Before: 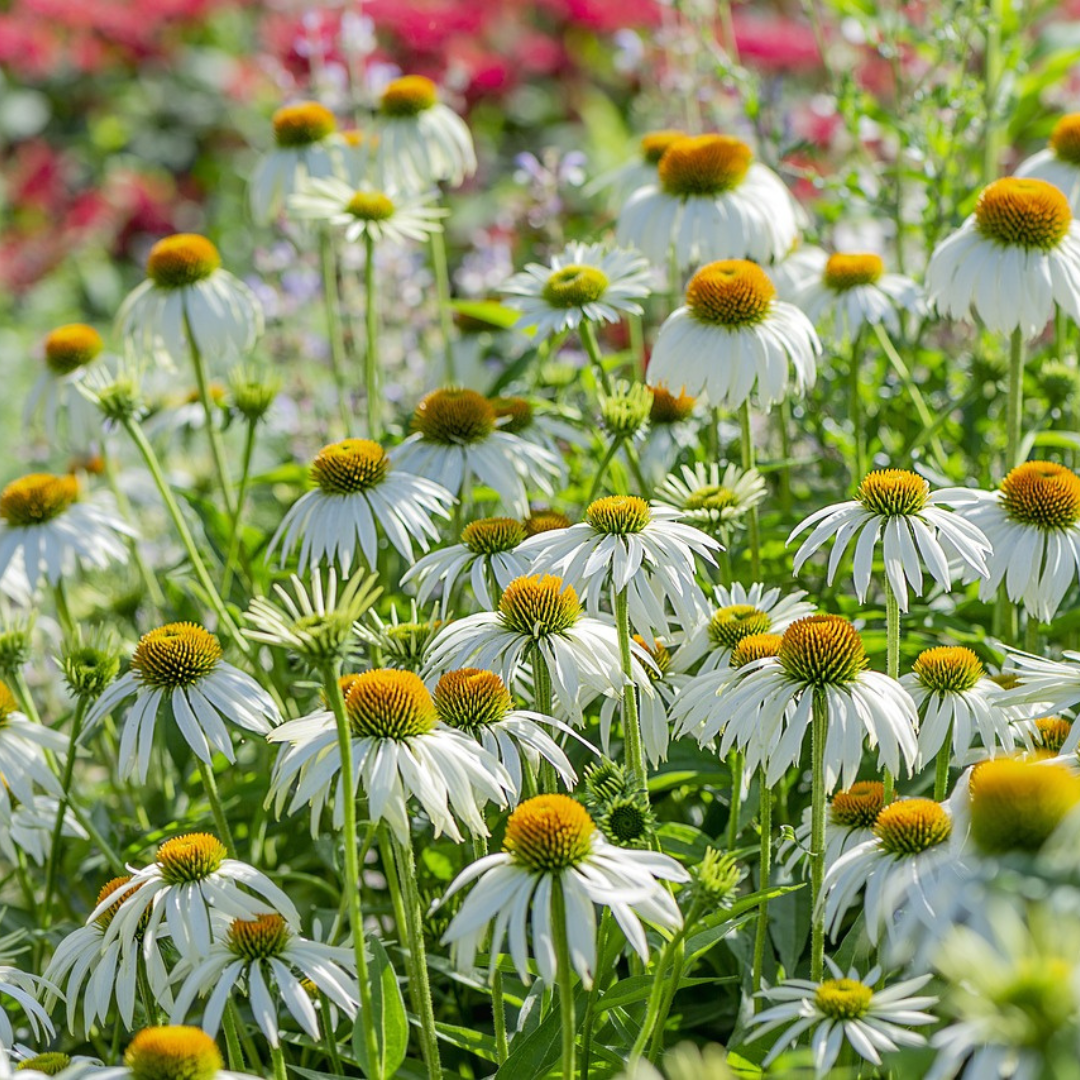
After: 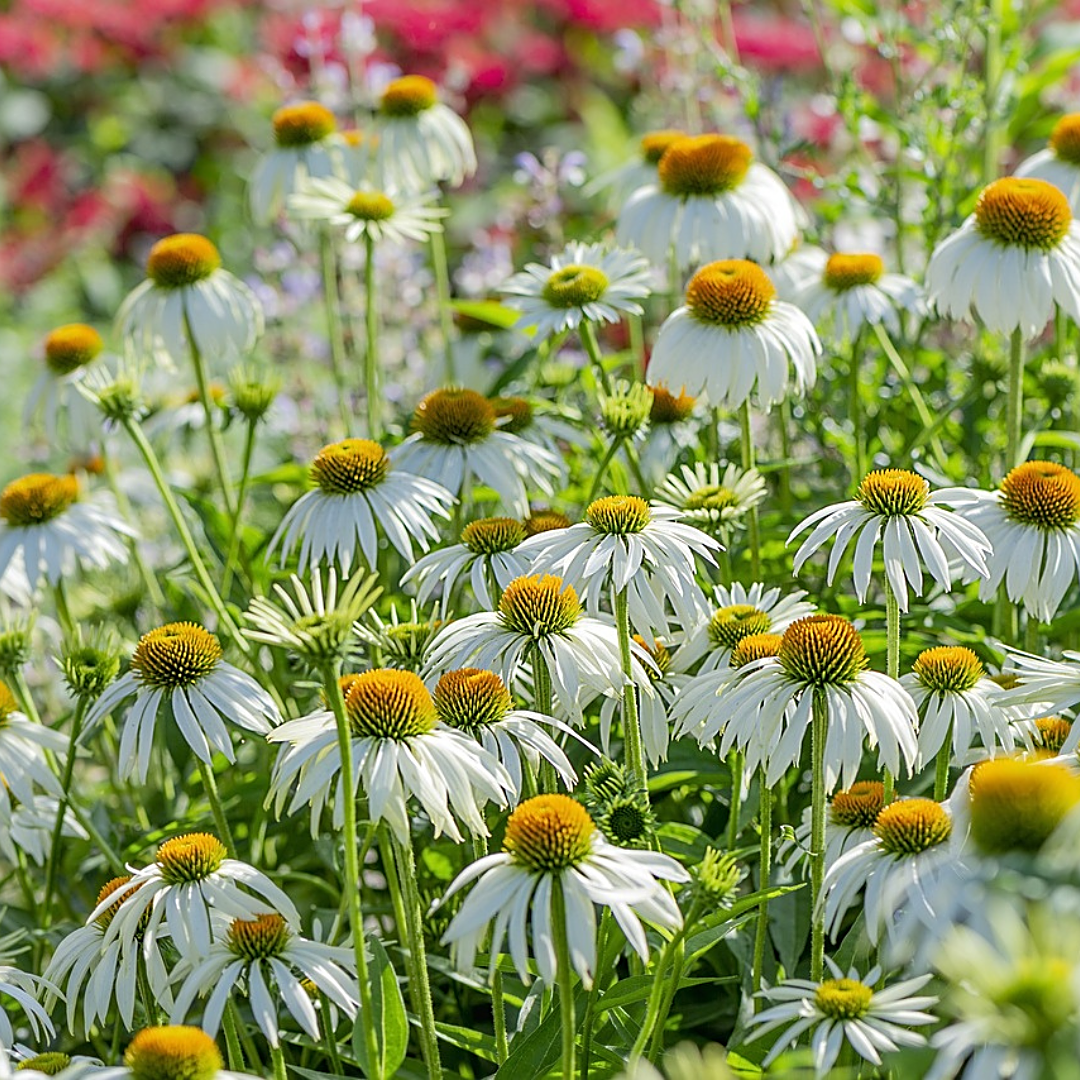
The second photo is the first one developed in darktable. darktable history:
sharpen: radius 1.926
